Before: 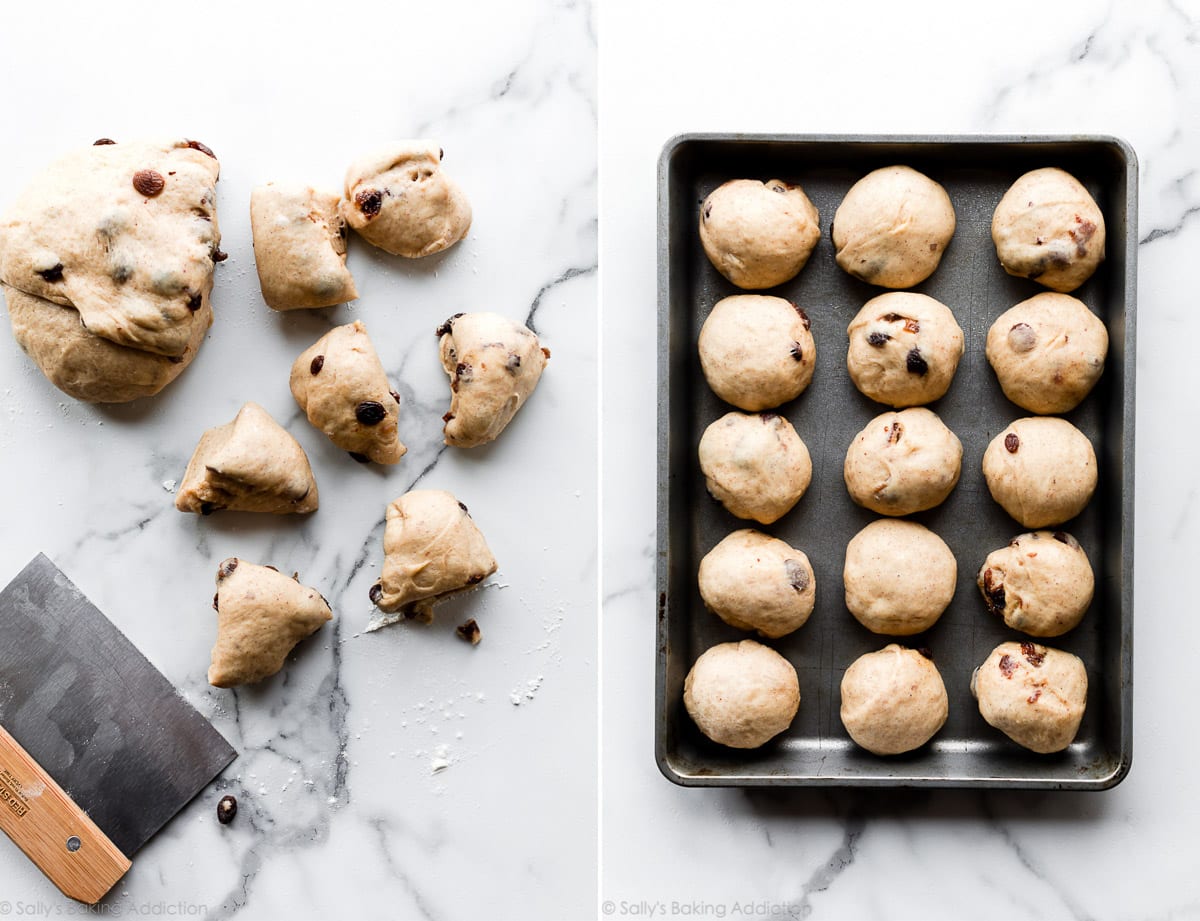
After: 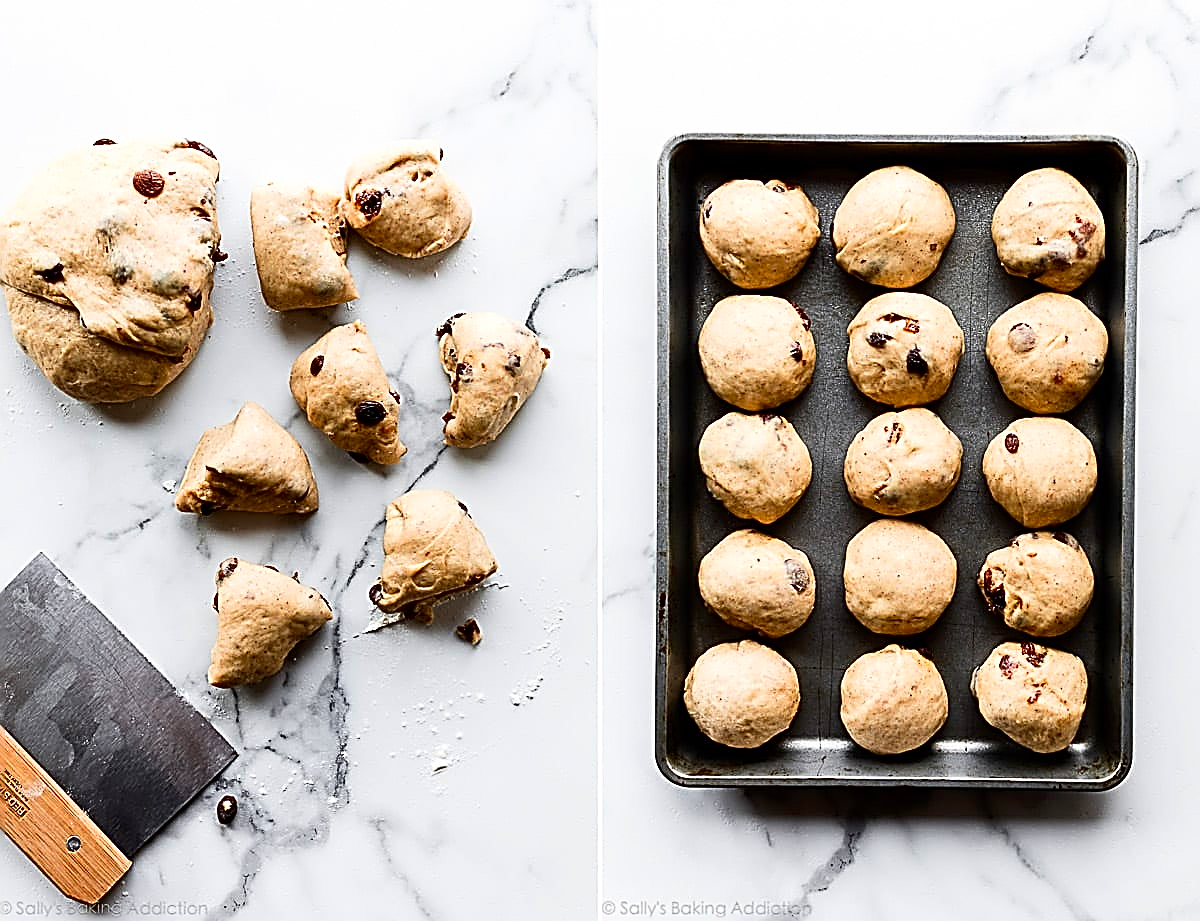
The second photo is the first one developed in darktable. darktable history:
contrast brightness saturation: contrast 0.179, saturation 0.303
sharpen: amount 1.983
